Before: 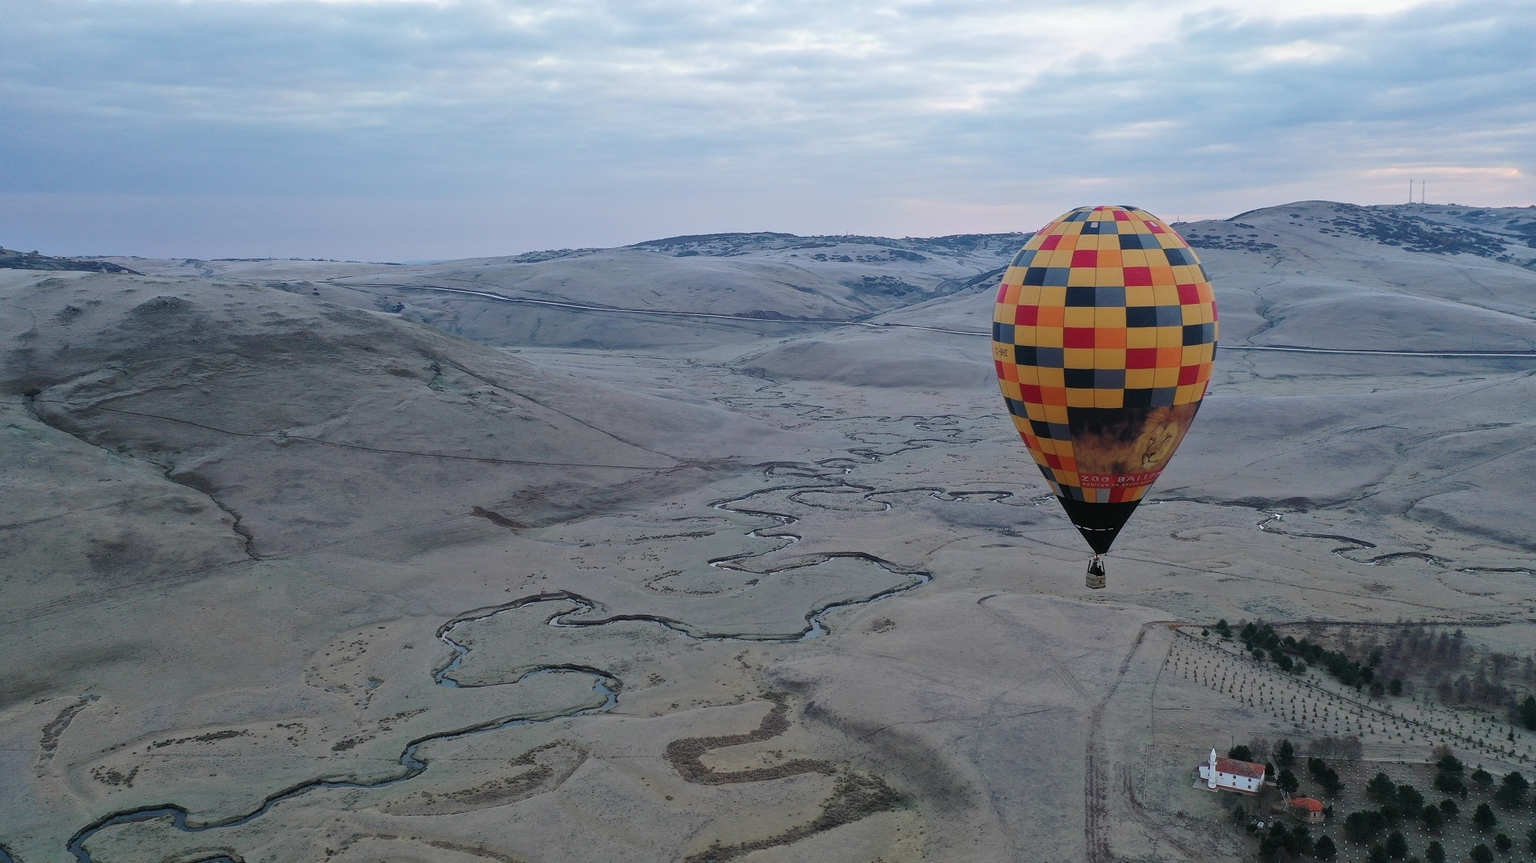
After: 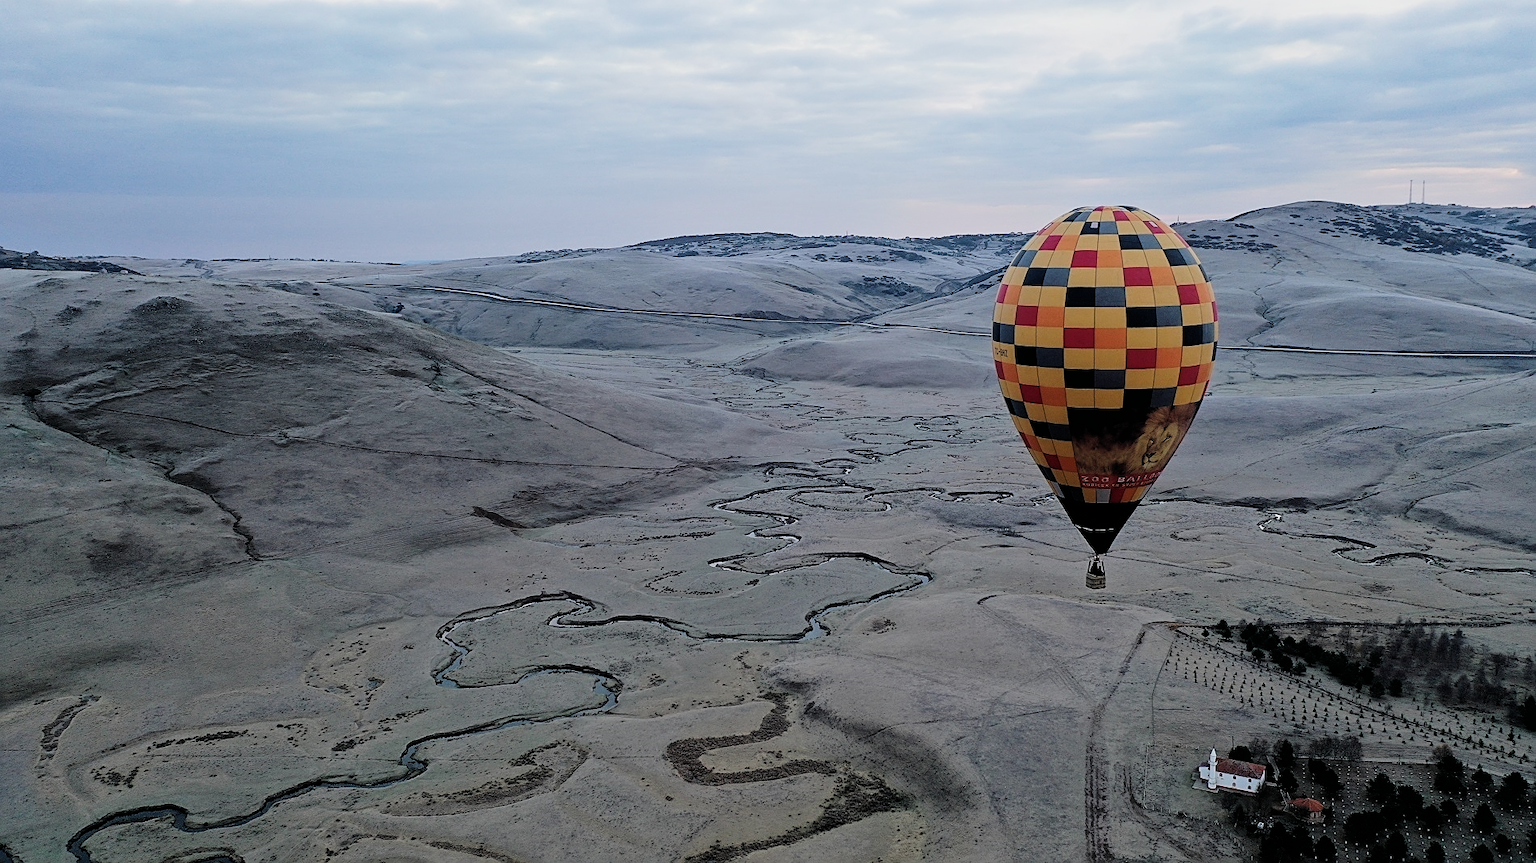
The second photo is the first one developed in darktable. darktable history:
filmic rgb: black relative exposure -5 EV, white relative exposure 3.5 EV, hardness 3.19, contrast 1.4, highlights saturation mix -50%
sharpen: on, module defaults
